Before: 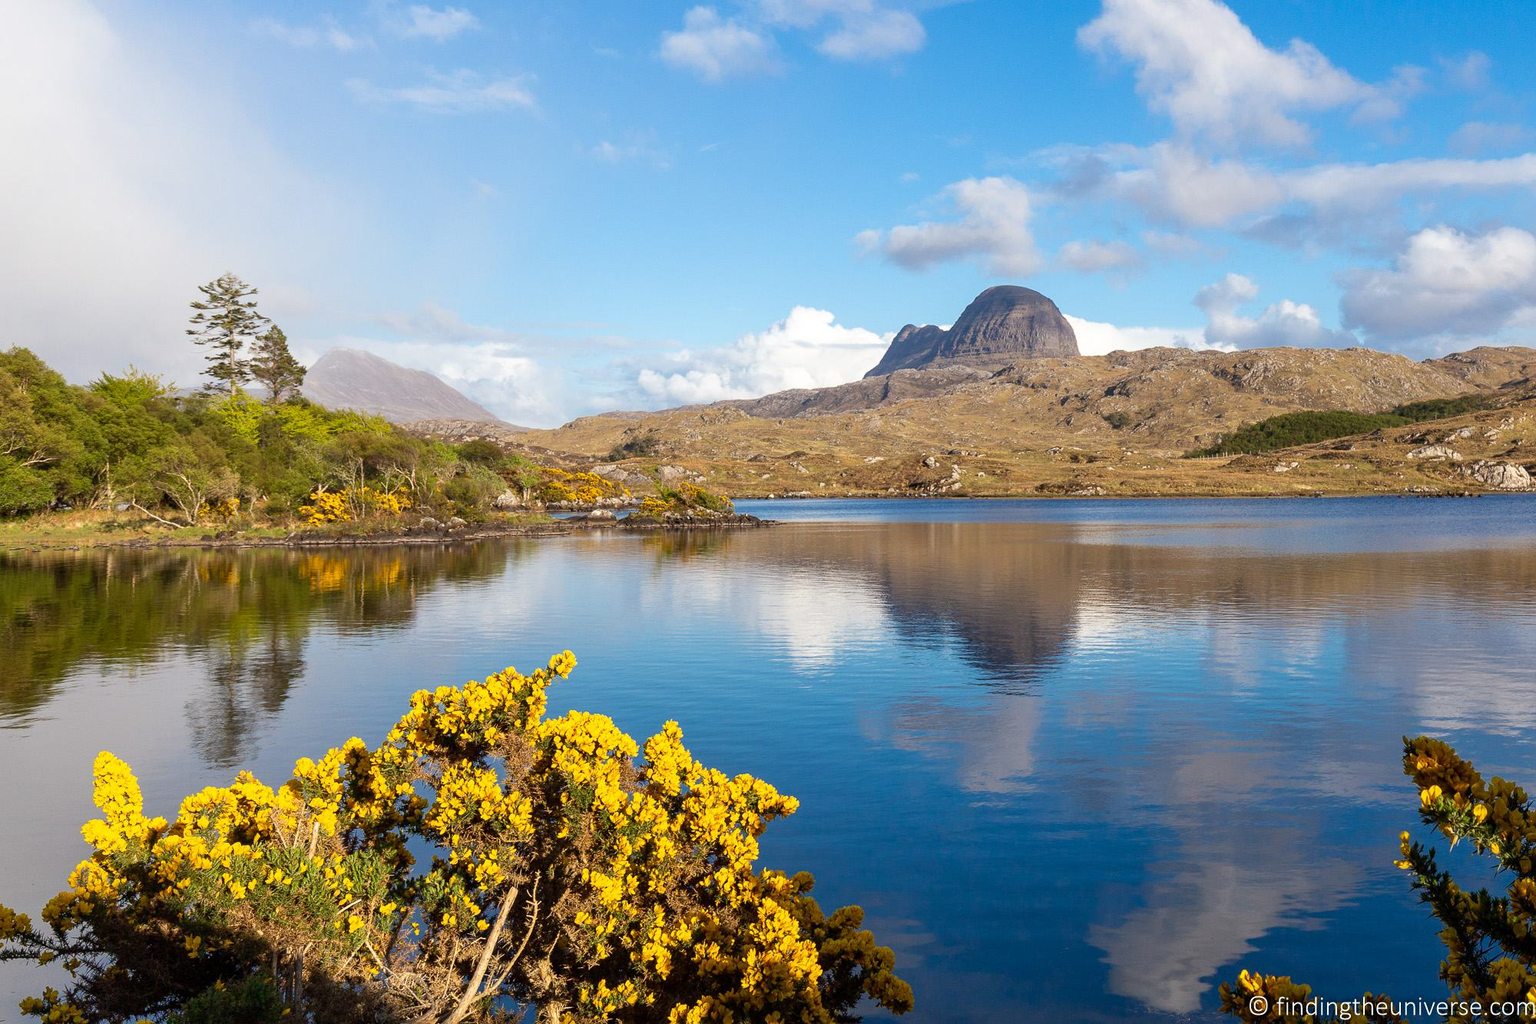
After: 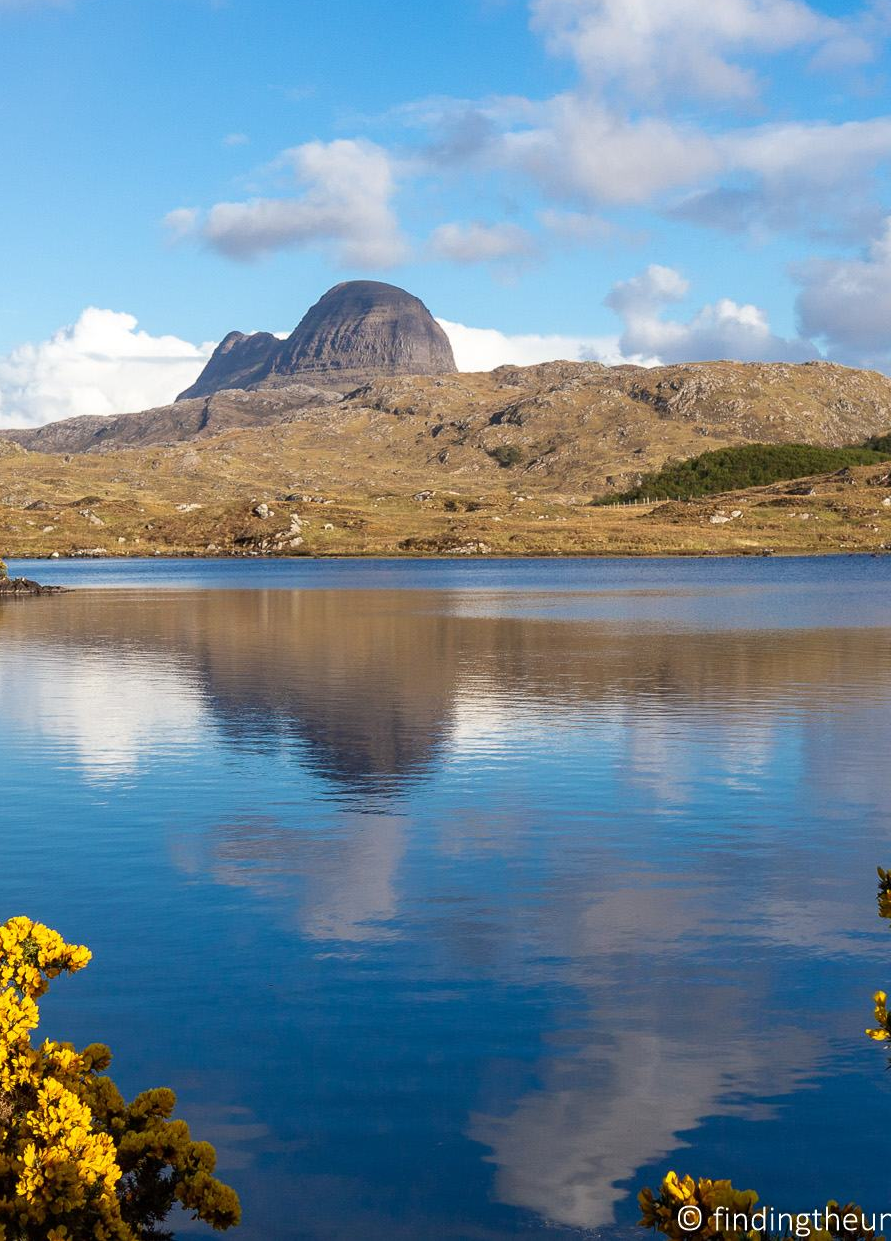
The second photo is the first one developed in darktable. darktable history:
crop: left 47.454%, top 6.887%, right 7.961%
